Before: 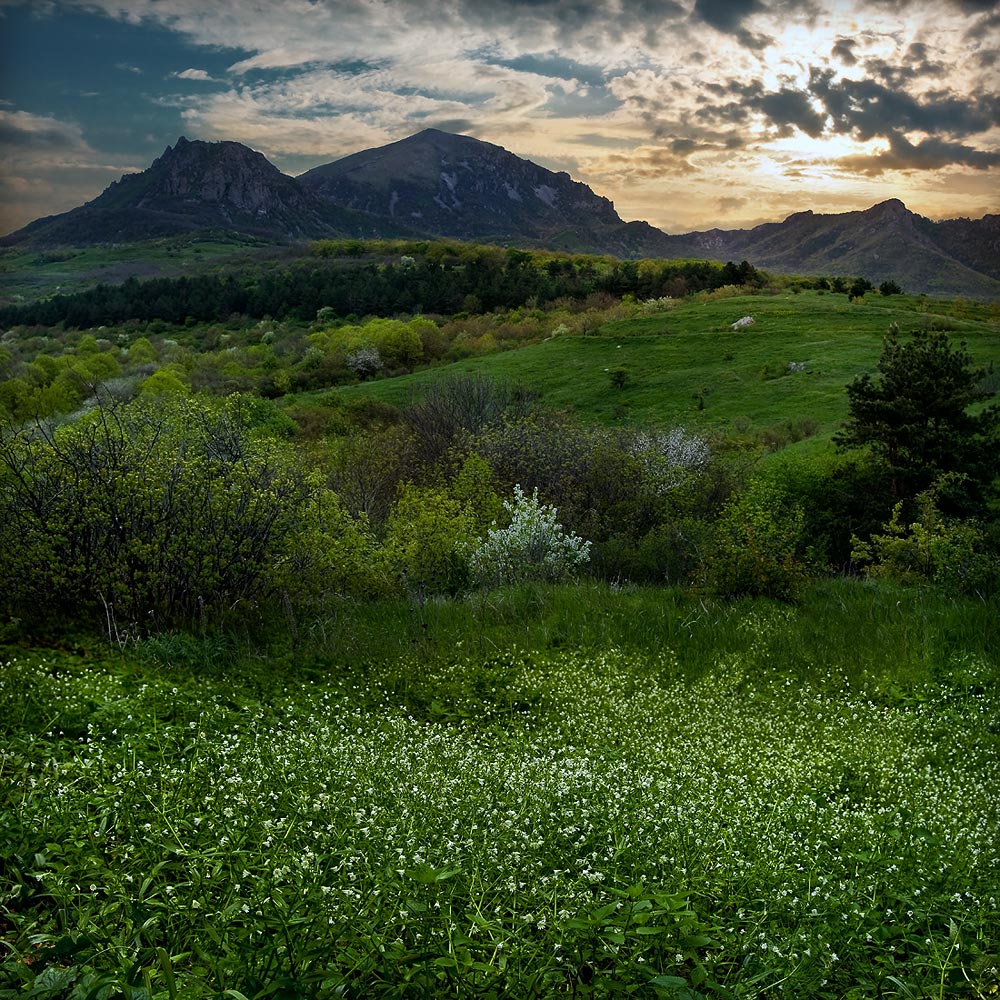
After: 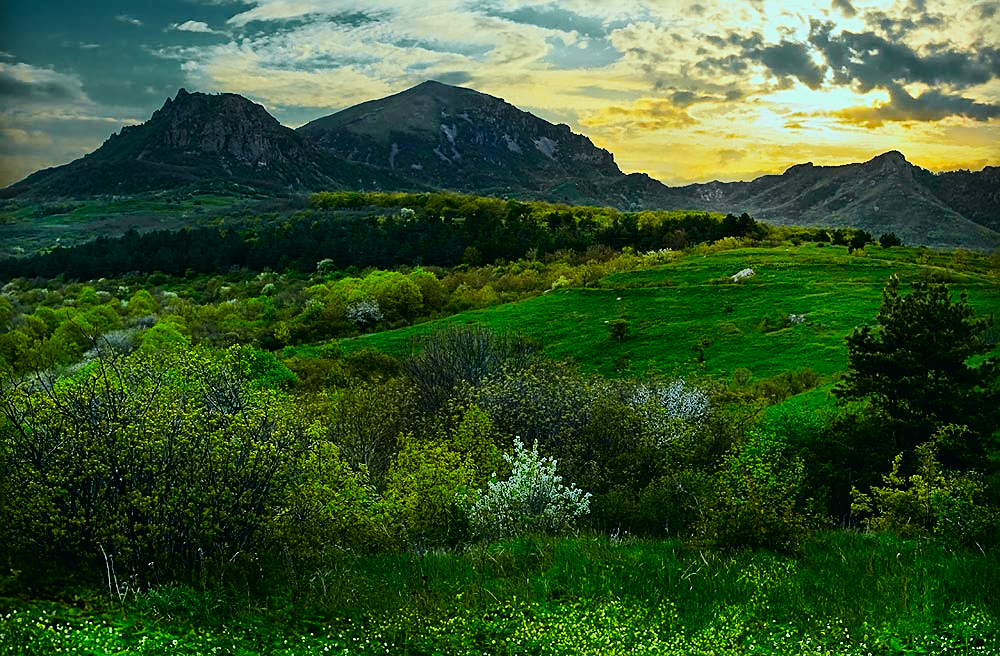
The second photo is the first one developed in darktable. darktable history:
tone curve: curves: ch0 [(0, 0) (0.11, 0.081) (0.256, 0.259) (0.398, 0.475) (0.498, 0.611) (0.65, 0.757) (0.835, 0.883) (1, 0.961)]; ch1 [(0, 0) (0.346, 0.307) (0.408, 0.369) (0.453, 0.457) (0.482, 0.479) (0.502, 0.498) (0.521, 0.51) (0.553, 0.554) (0.618, 0.65) (0.693, 0.727) (1, 1)]; ch2 [(0, 0) (0.366, 0.337) (0.434, 0.46) (0.485, 0.494) (0.5, 0.494) (0.511, 0.508) (0.537, 0.55) (0.579, 0.599) (0.621, 0.693) (1, 1)], color space Lab, independent channels, preserve colors none
sharpen: on, module defaults
crop and rotate: top 4.848%, bottom 29.503%
color correction: highlights a* -7.33, highlights b* 1.26, shadows a* -3.55, saturation 1.4
